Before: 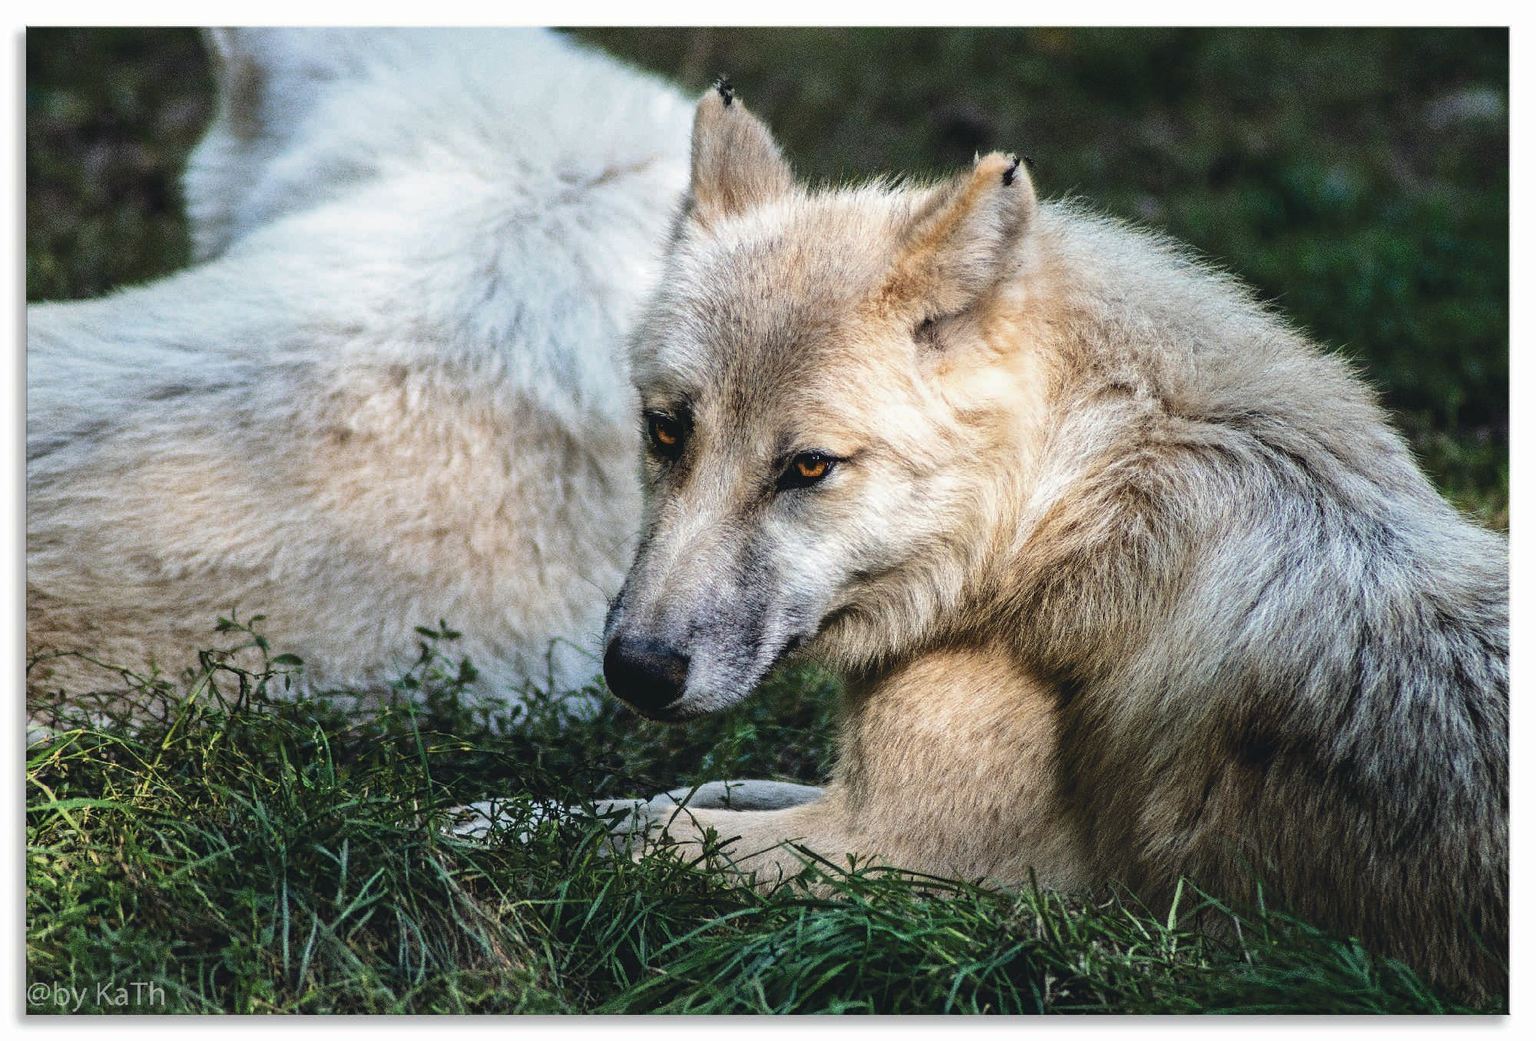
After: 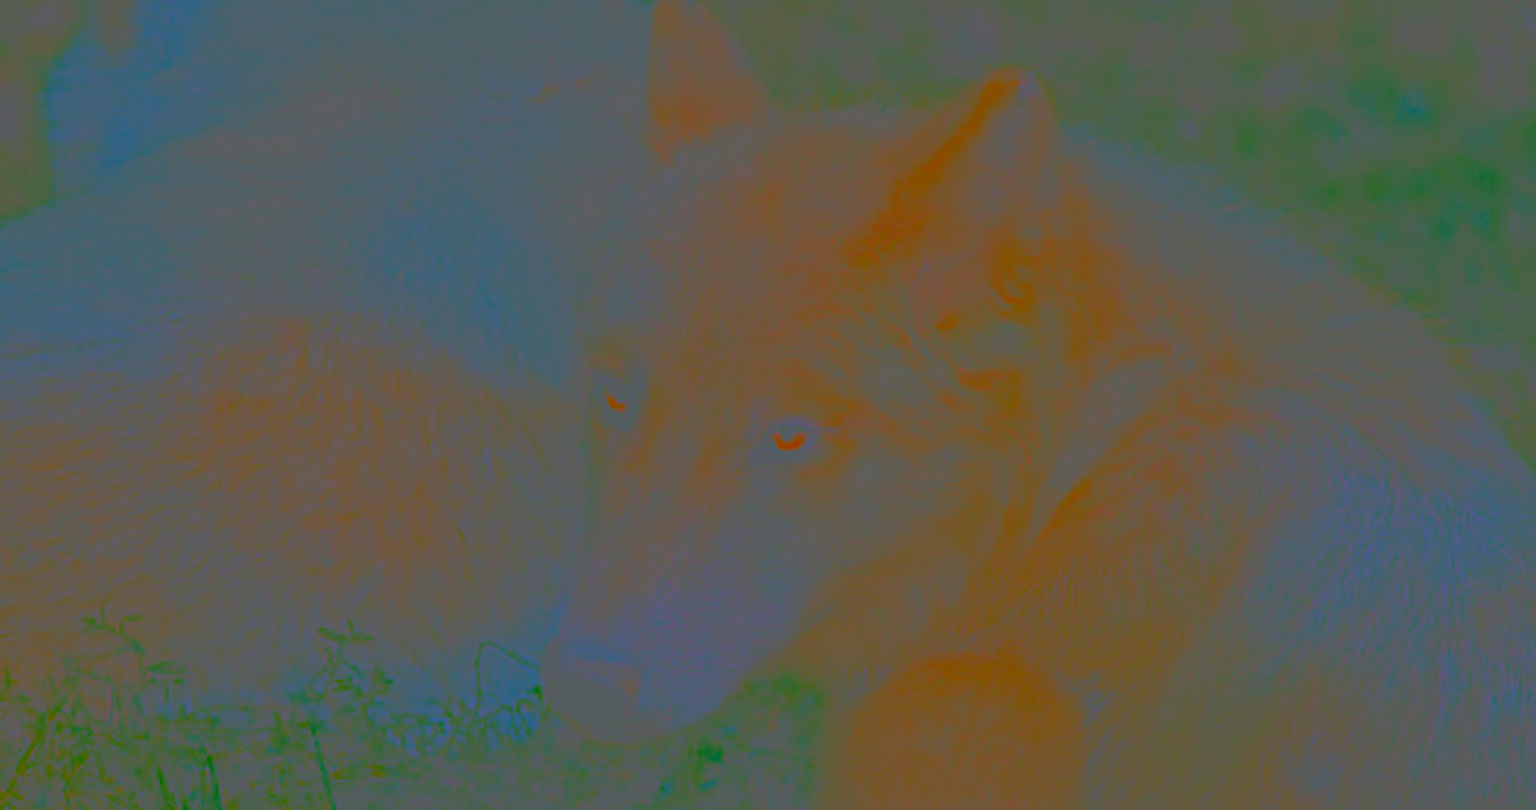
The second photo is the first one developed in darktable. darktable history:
crop and rotate: left 9.692%, top 9.48%, right 6.171%, bottom 25.075%
contrast brightness saturation: contrast -0.987, brightness -0.177, saturation 0.745
